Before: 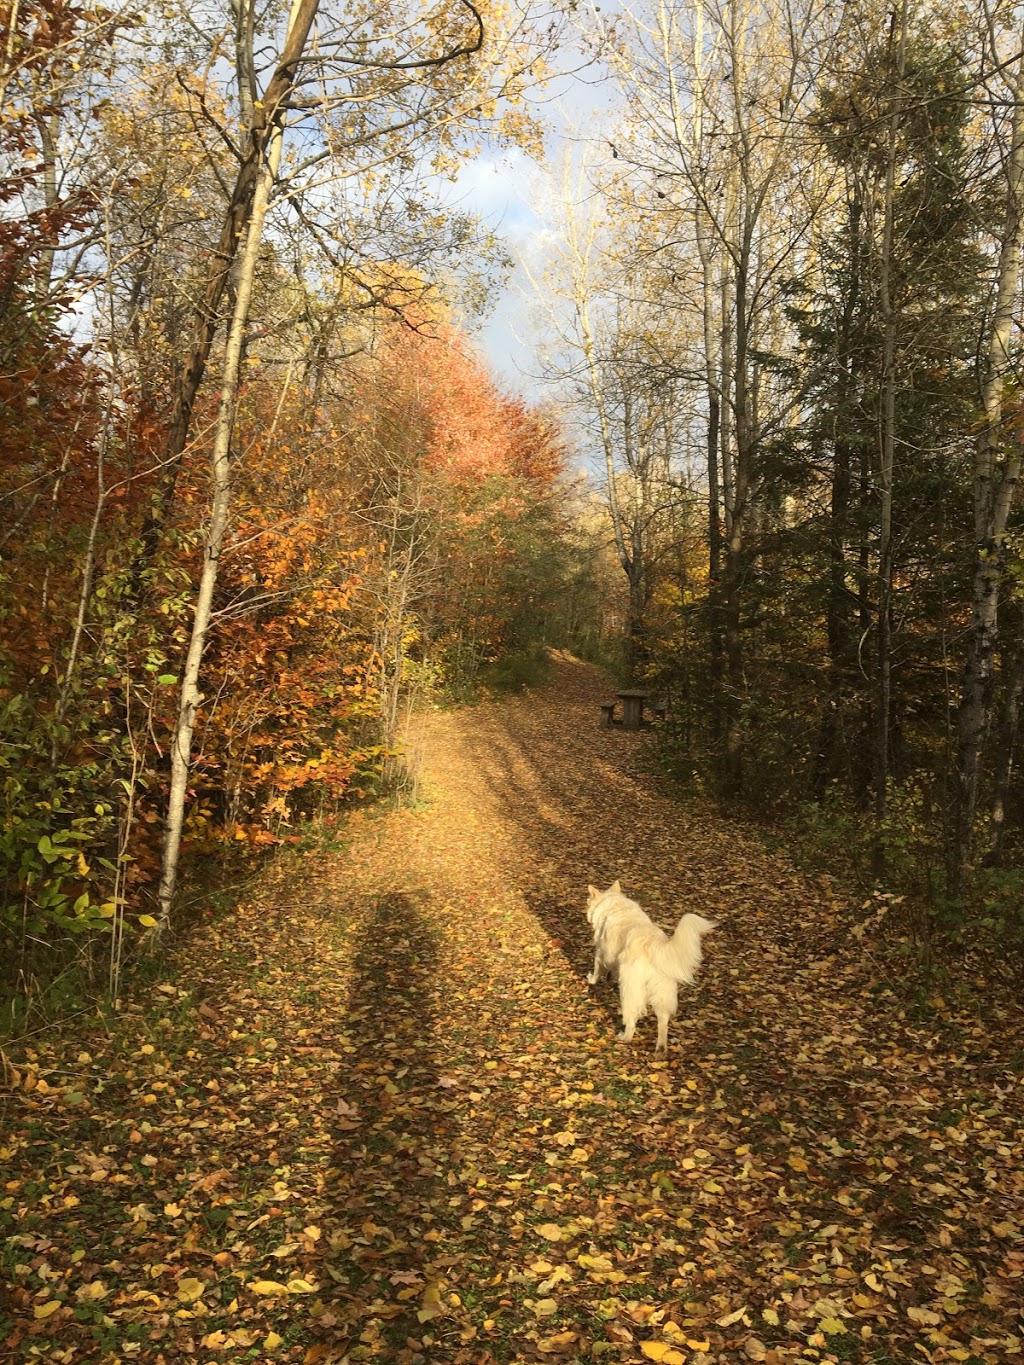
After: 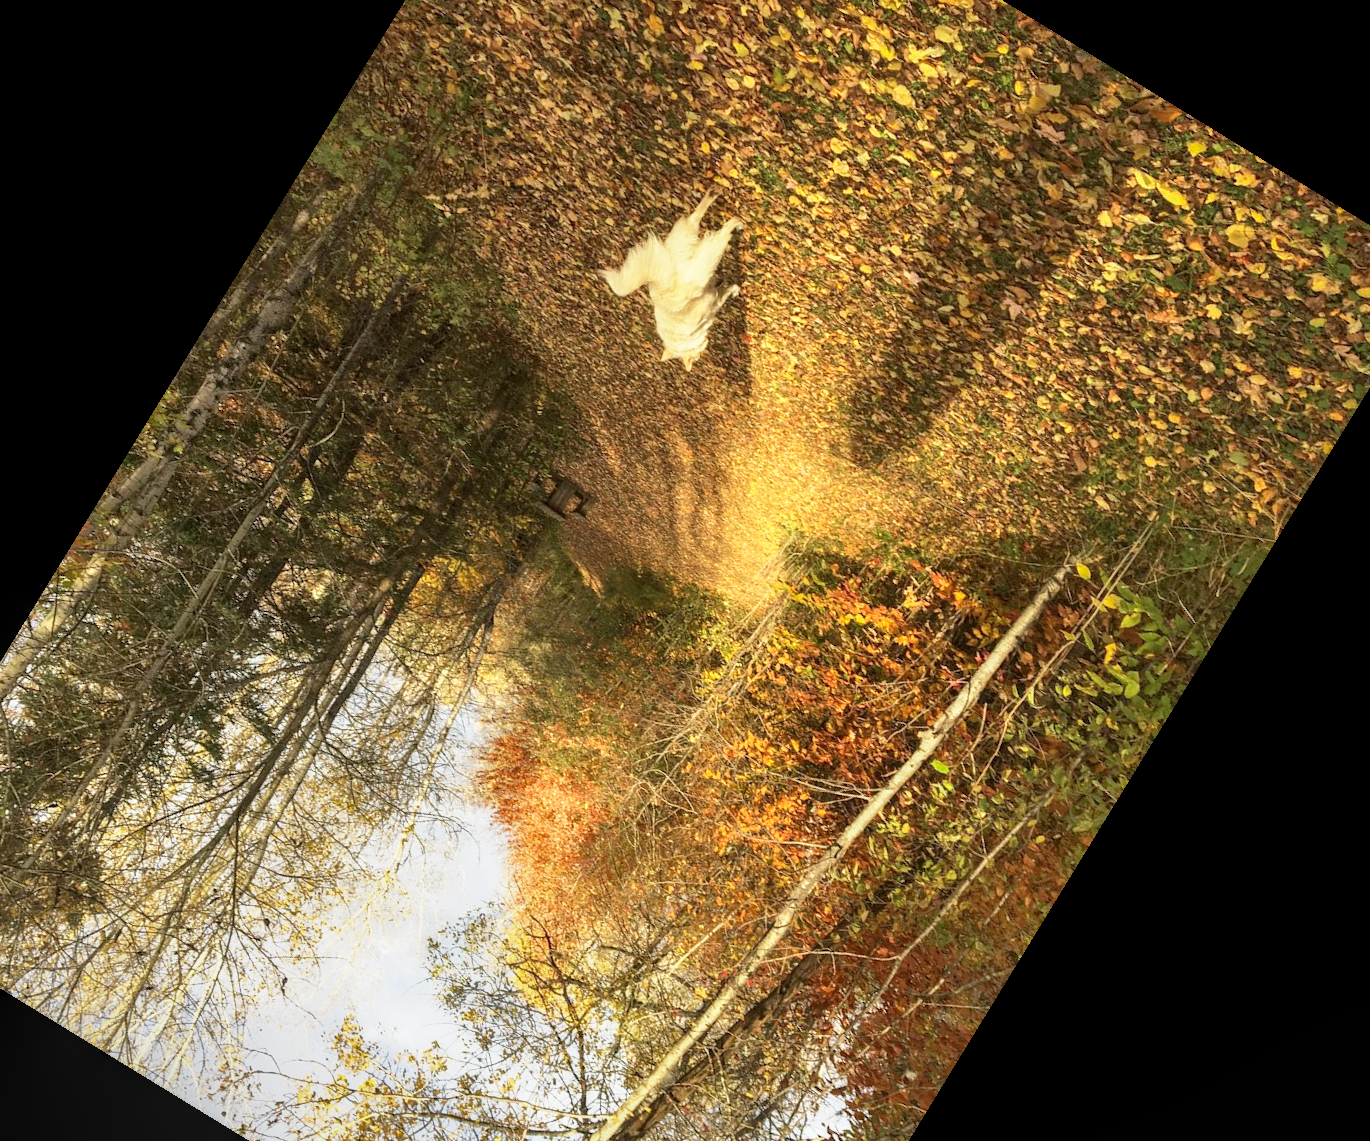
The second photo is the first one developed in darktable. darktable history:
crop and rotate: angle 148.53°, left 9.112%, top 15.63%, right 4.444%, bottom 17.15%
local contrast: highlights 26%, detail 130%
shadows and highlights: on, module defaults
base curve: curves: ch0 [(0, 0) (0.557, 0.834) (1, 1)], preserve colors none
